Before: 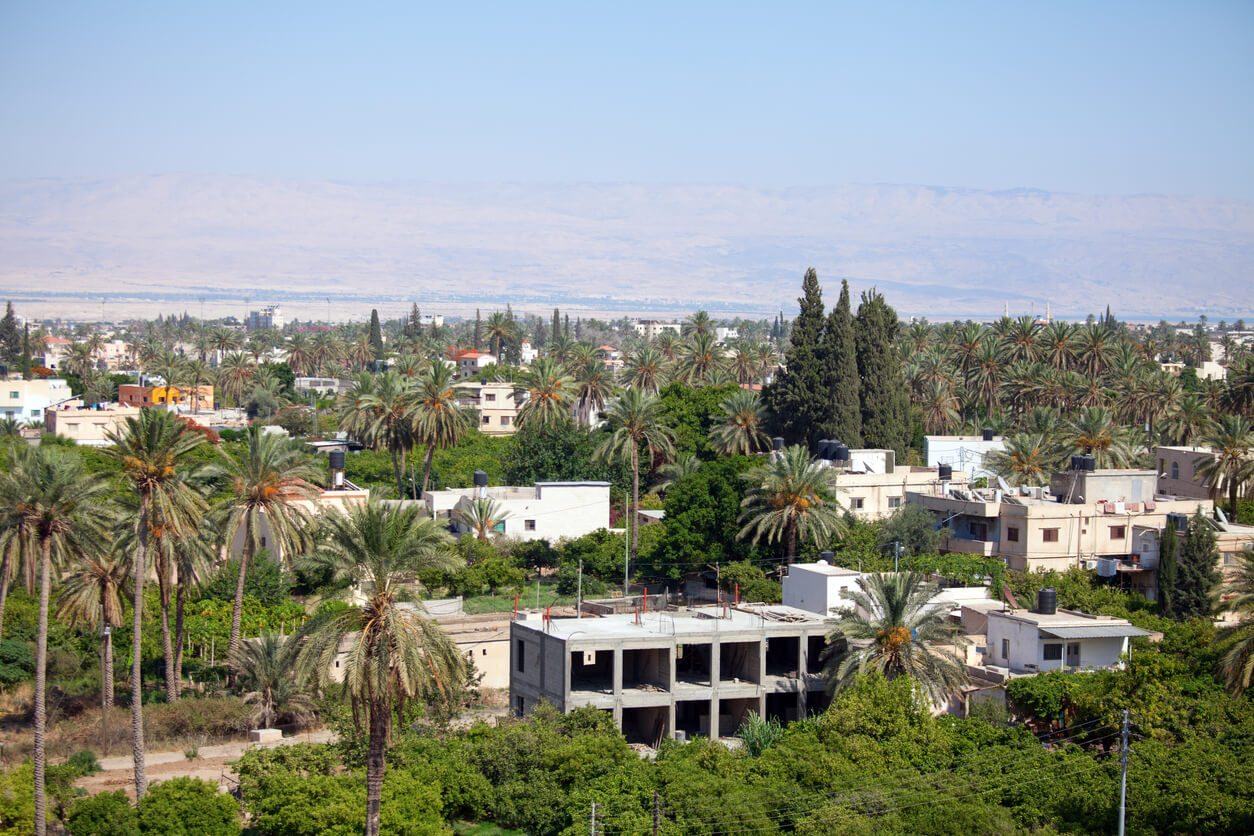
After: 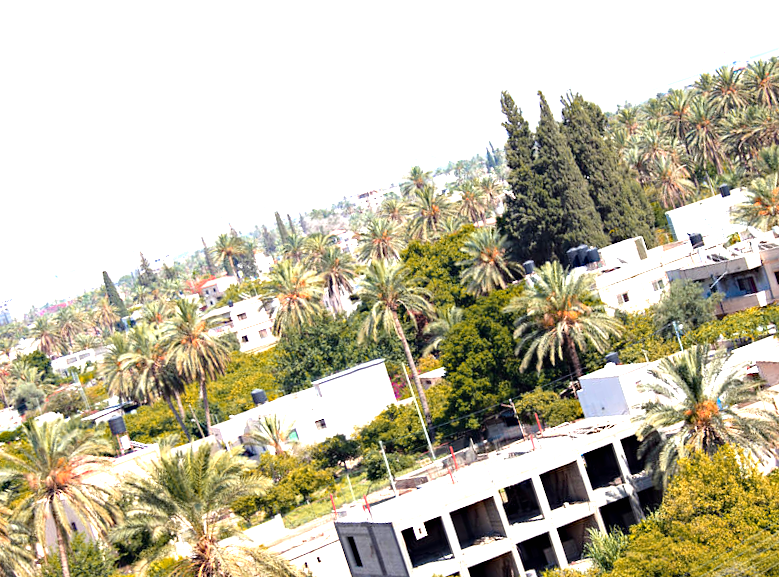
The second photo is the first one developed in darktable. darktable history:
haze removal: strength 0.286, distance 0.251, compatibility mode true, adaptive false
exposure: black level correction 0, exposure 0.948 EV, compensate exposure bias true, compensate highlight preservation false
tone equalizer: -8 EV -0.718 EV, -7 EV -0.724 EV, -6 EV -0.575 EV, -5 EV -0.392 EV, -3 EV 0.383 EV, -2 EV 0.6 EV, -1 EV 0.69 EV, +0 EV 0.751 EV
crop and rotate: angle 18.89°, left 6.939%, right 4.045%, bottom 1.102%
color zones: curves: ch0 [(0.006, 0.385) (0.143, 0.563) (0.243, 0.321) (0.352, 0.464) (0.516, 0.456) (0.625, 0.5) (0.75, 0.5) (0.875, 0.5)]; ch1 [(0, 0.5) (0.134, 0.504) (0.246, 0.463) (0.421, 0.515) (0.5, 0.56) (0.625, 0.5) (0.75, 0.5) (0.875, 0.5)]; ch2 [(0, 0.5) (0.131, 0.426) (0.307, 0.289) (0.38, 0.188) (0.513, 0.216) (0.625, 0.548) (0.75, 0.468) (0.838, 0.396) (0.971, 0.311)], mix -63.51%
